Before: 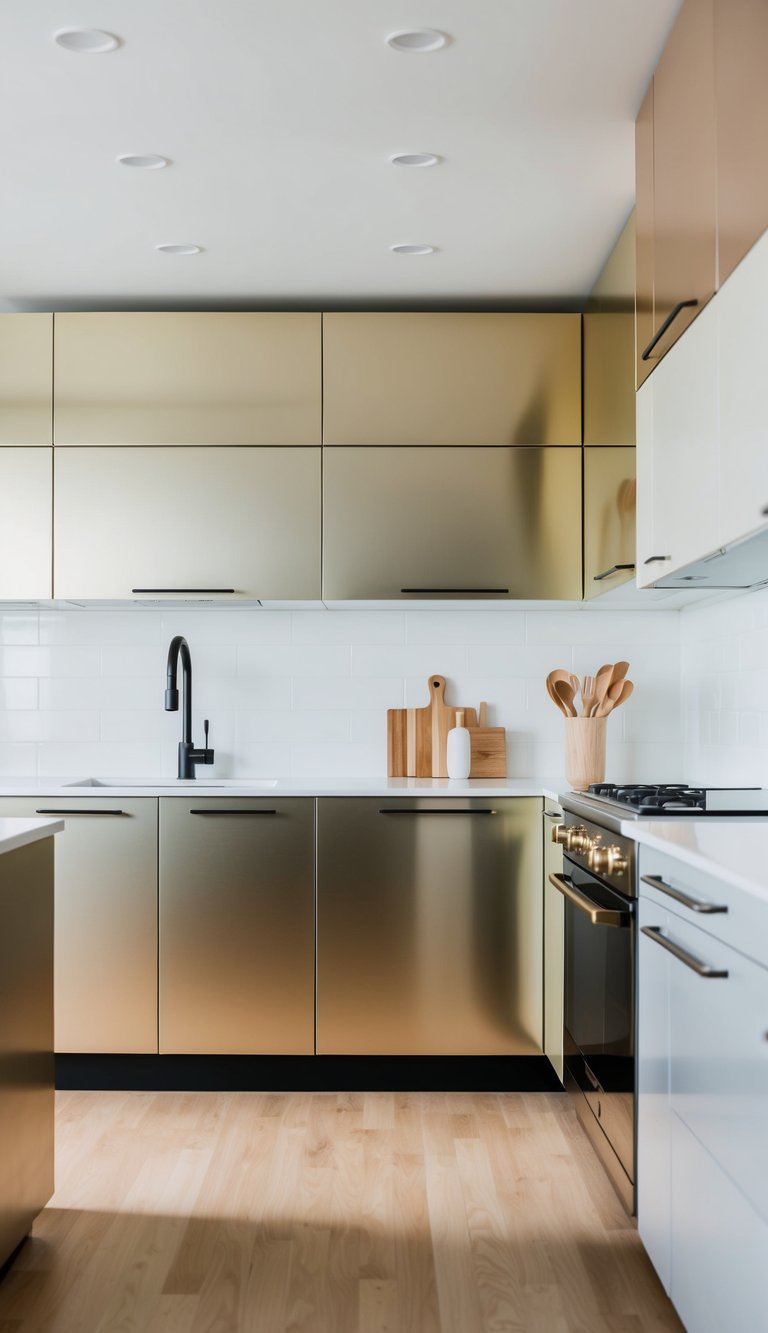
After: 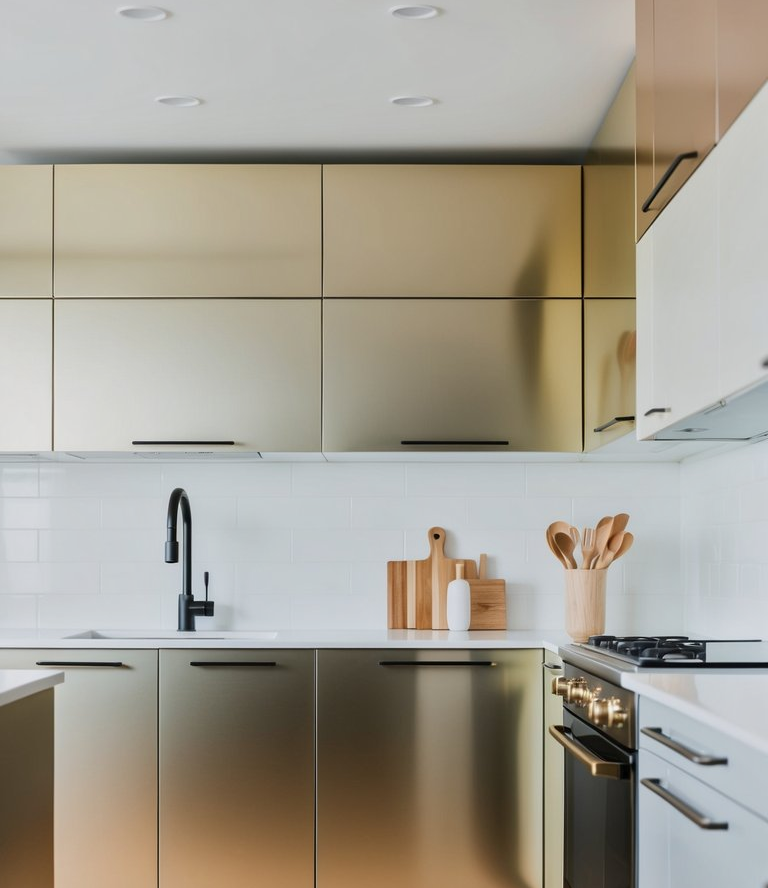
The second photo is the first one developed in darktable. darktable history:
crop: top 11.166%, bottom 22.168%
tone equalizer: -8 EV -0.002 EV, -7 EV 0.005 EV, -6 EV -0.009 EV, -5 EV 0.011 EV, -4 EV -0.012 EV, -3 EV 0.007 EV, -2 EV -0.062 EV, -1 EV -0.293 EV, +0 EV -0.582 EV, smoothing diameter 2%, edges refinement/feathering 20, mask exposure compensation -1.57 EV, filter diffusion 5
